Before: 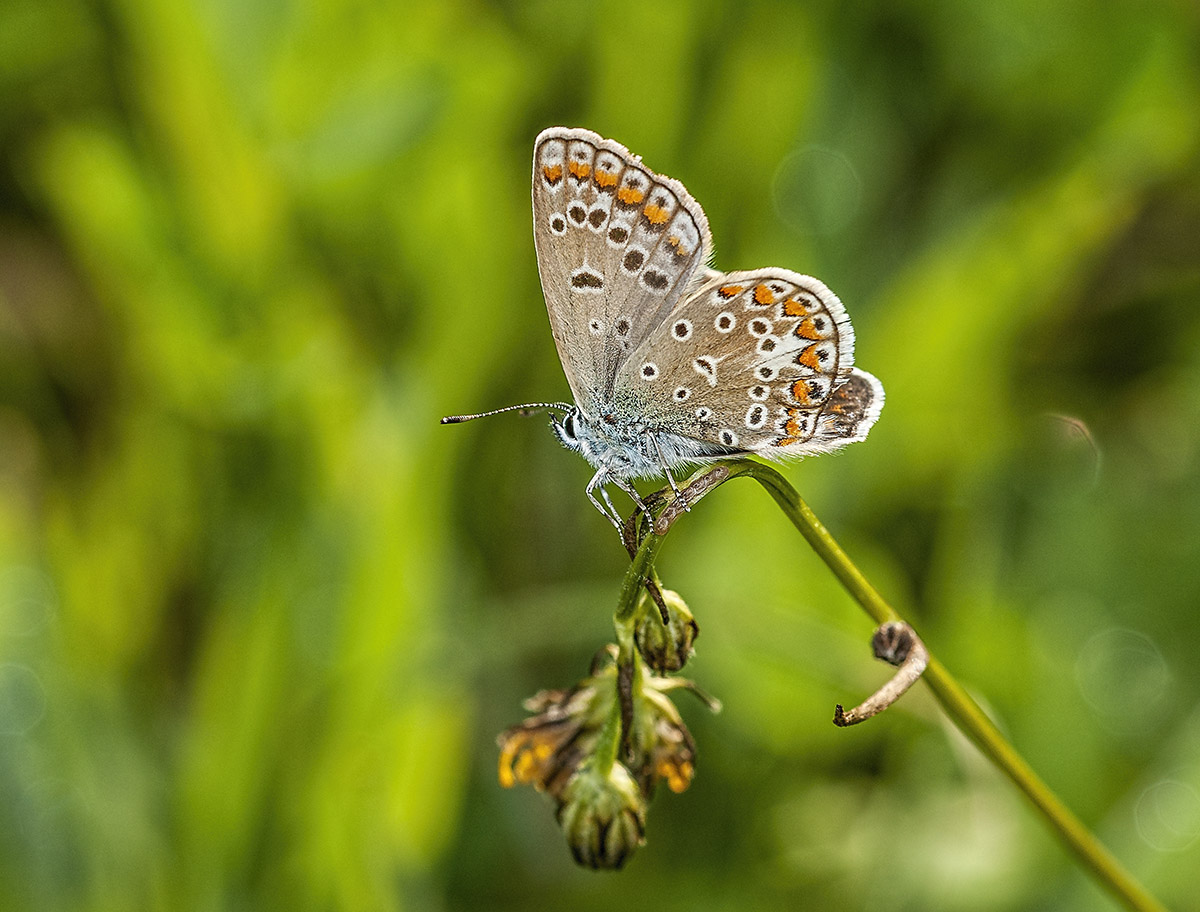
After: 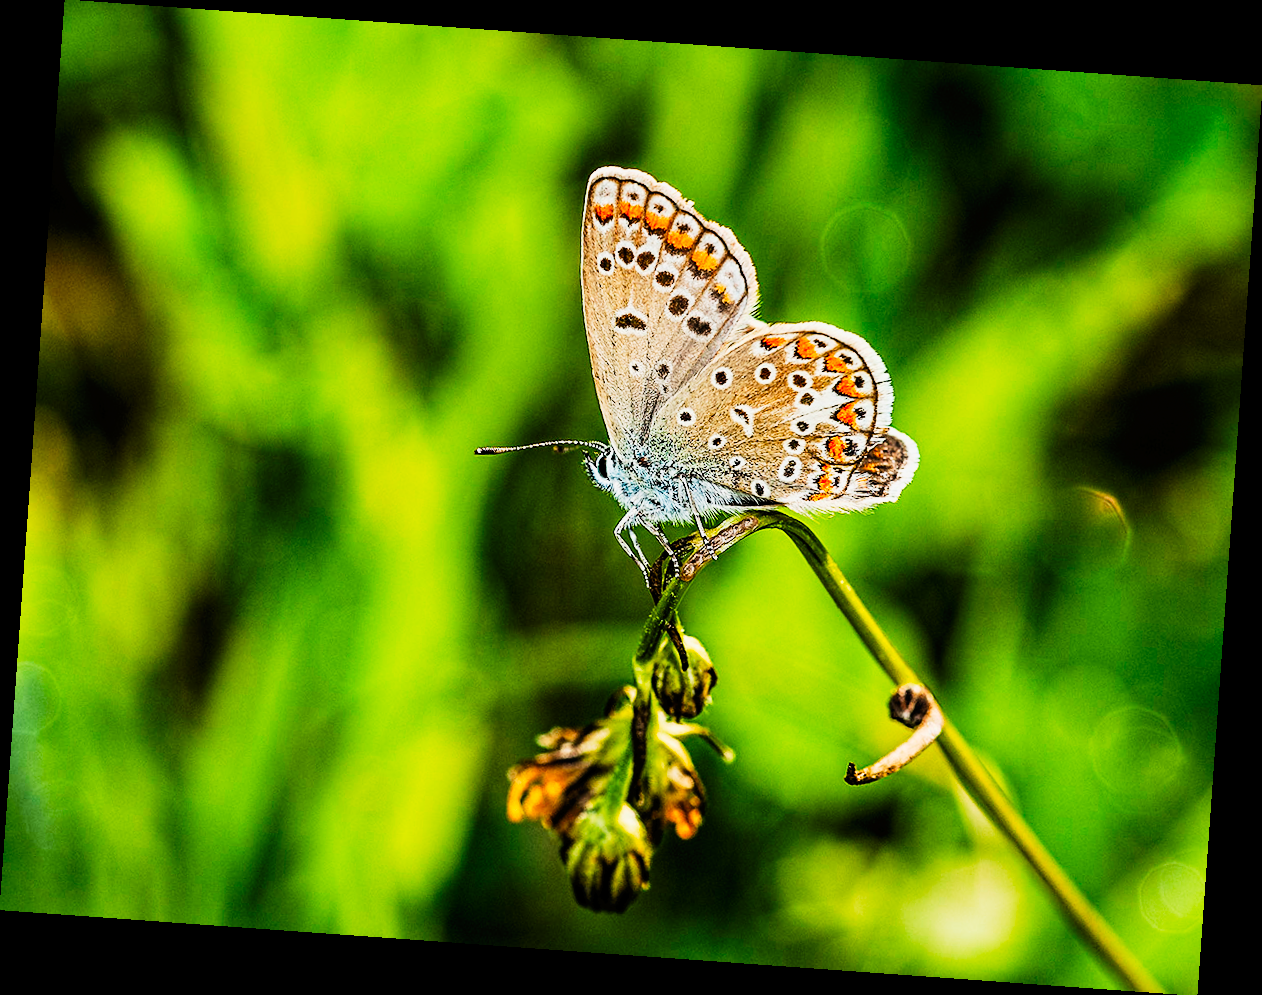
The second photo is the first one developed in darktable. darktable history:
tone equalizer: -8 EV -0.75 EV, -7 EV -0.7 EV, -6 EV -0.6 EV, -5 EV -0.4 EV, -3 EV 0.4 EV, -2 EV 0.6 EV, -1 EV 0.7 EV, +0 EV 0.75 EV, edges refinement/feathering 500, mask exposure compensation -1.57 EV, preserve details no
tone curve: curves: ch0 [(0, 0) (0.003, 0.008) (0.011, 0.008) (0.025, 0.011) (0.044, 0.017) (0.069, 0.029) (0.1, 0.045) (0.136, 0.067) (0.177, 0.103) (0.224, 0.151) (0.277, 0.21) (0.335, 0.285) (0.399, 0.37) (0.468, 0.462) (0.543, 0.568) (0.623, 0.679) (0.709, 0.79) (0.801, 0.876) (0.898, 0.936) (1, 1)], preserve colors none
rotate and perspective: rotation 4.1°, automatic cropping off
filmic rgb: black relative exposure -7.6 EV, white relative exposure 4.64 EV, threshold 3 EV, target black luminance 0%, hardness 3.55, latitude 50.51%, contrast 1.033, highlights saturation mix 10%, shadows ↔ highlights balance -0.198%, color science v4 (2020), enable highlight reconstruction true
